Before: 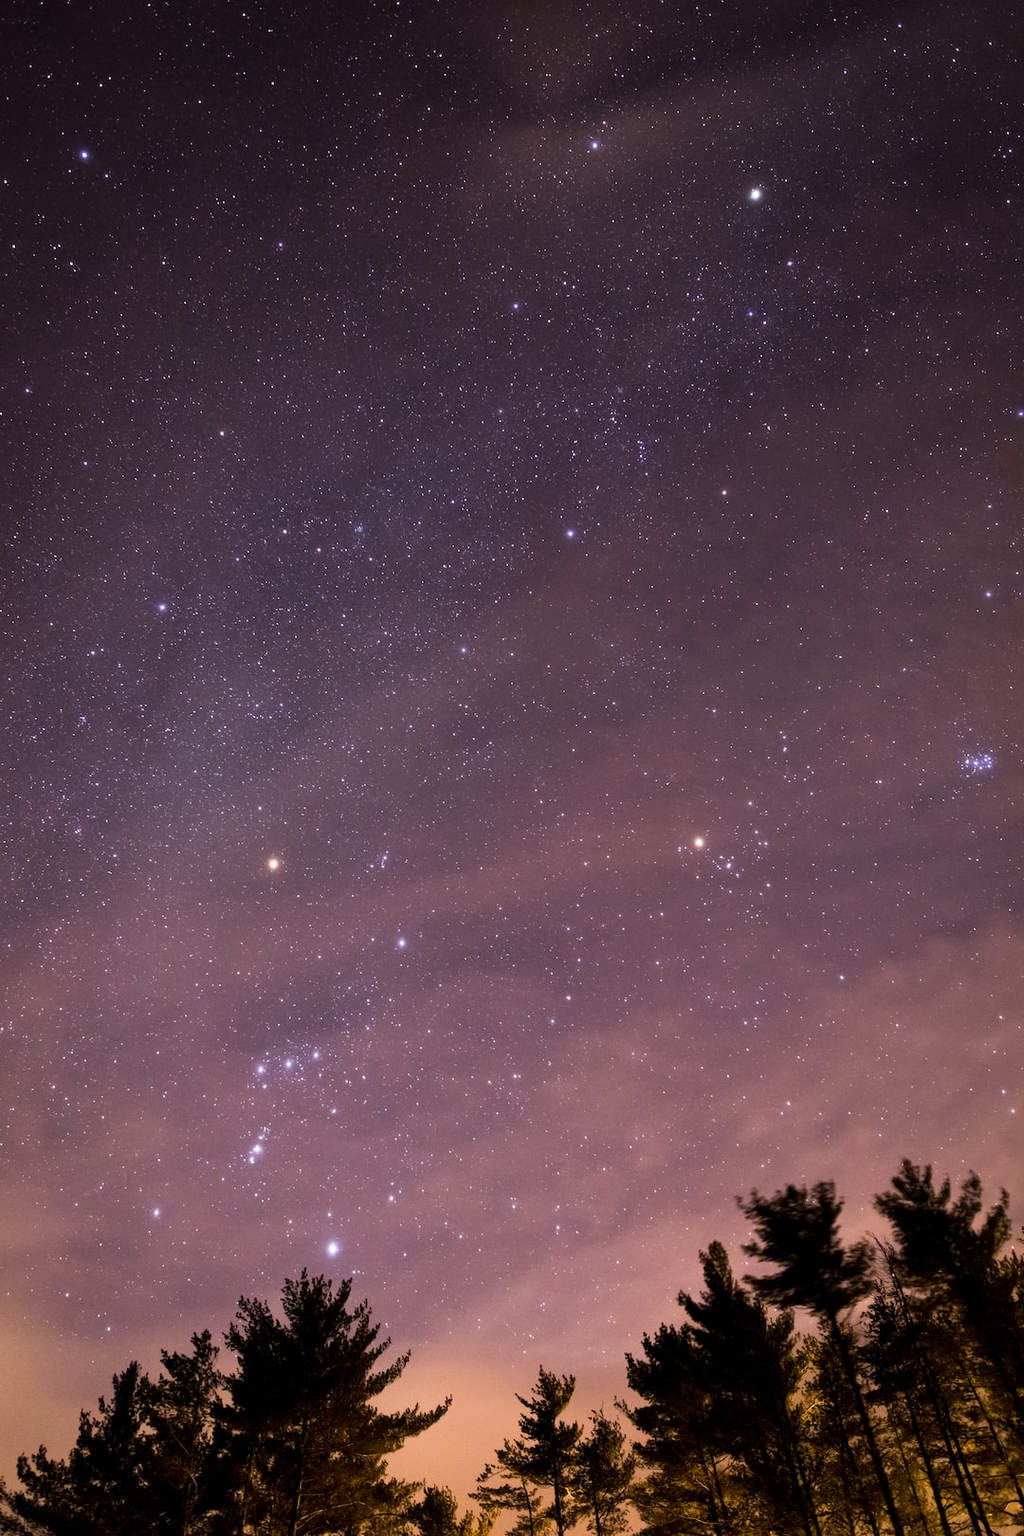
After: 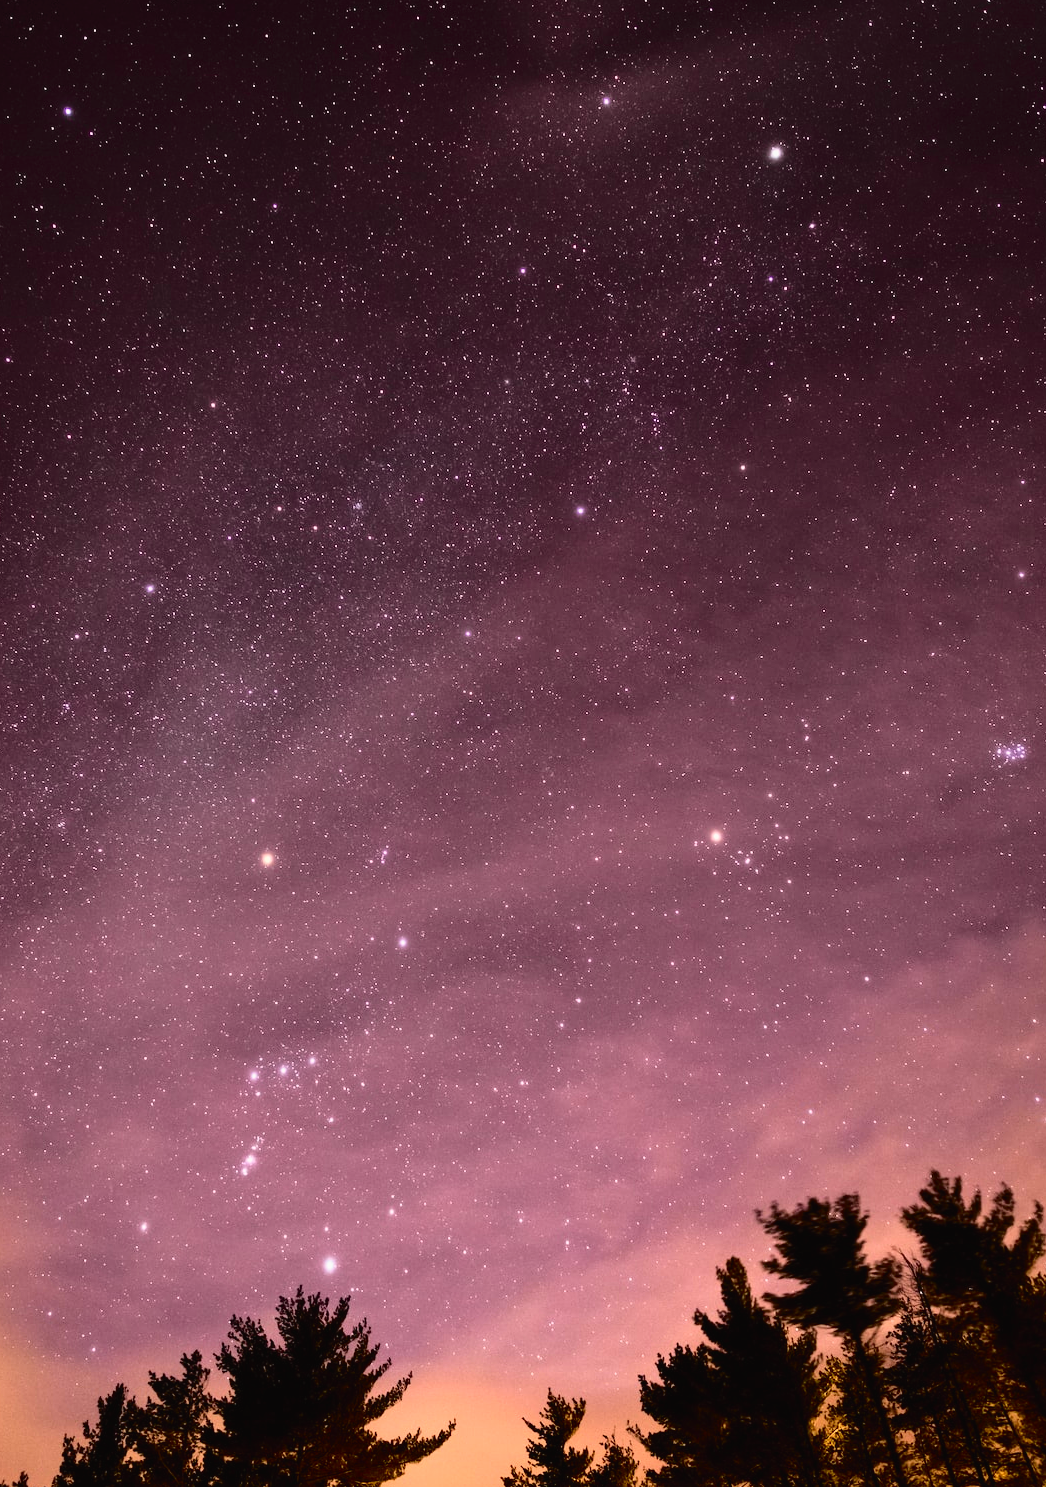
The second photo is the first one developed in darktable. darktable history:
tone curve: curves: ch0 [(0, 0.014) (0.17, 0.099) (0.392, 0.438) (0.725, 0.828) (0.872, 0.918) (1, 0.981)]; ch1 [(0, 0) (0.402, 0.36) (0.489, 0.491) (0.5, 0.503) (0.515, 0.52) (0.545, 0.574) (0.615, 0.662) (0.701, 0.725) (1, 1)]; ch2 [(0, 0) (0.42, 0.458) (0.485, 0.499) (0.503, 0.503) (0.531, 0.542) (0.561, 0.594) (0.644, 0.694) (0.717, 0.753) (1, 0.991)], color space Lab, independent channels
crop: left 1.964%, top 3.251%, right 1.122%, bottom 4.933%
fill light: on, module defaults
